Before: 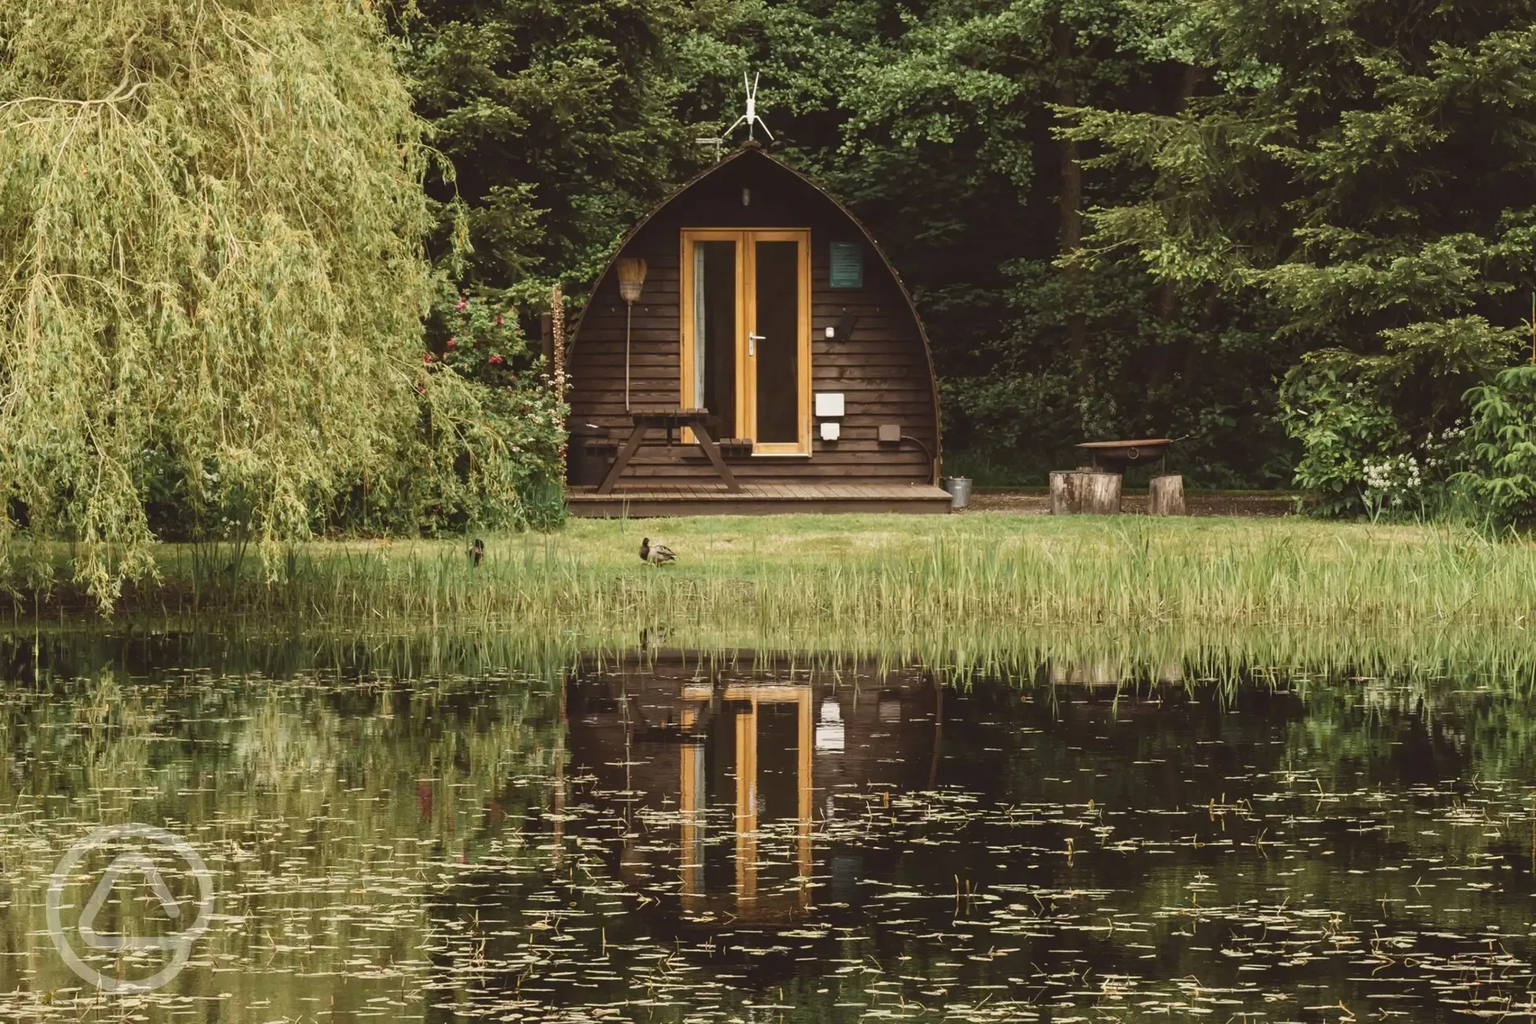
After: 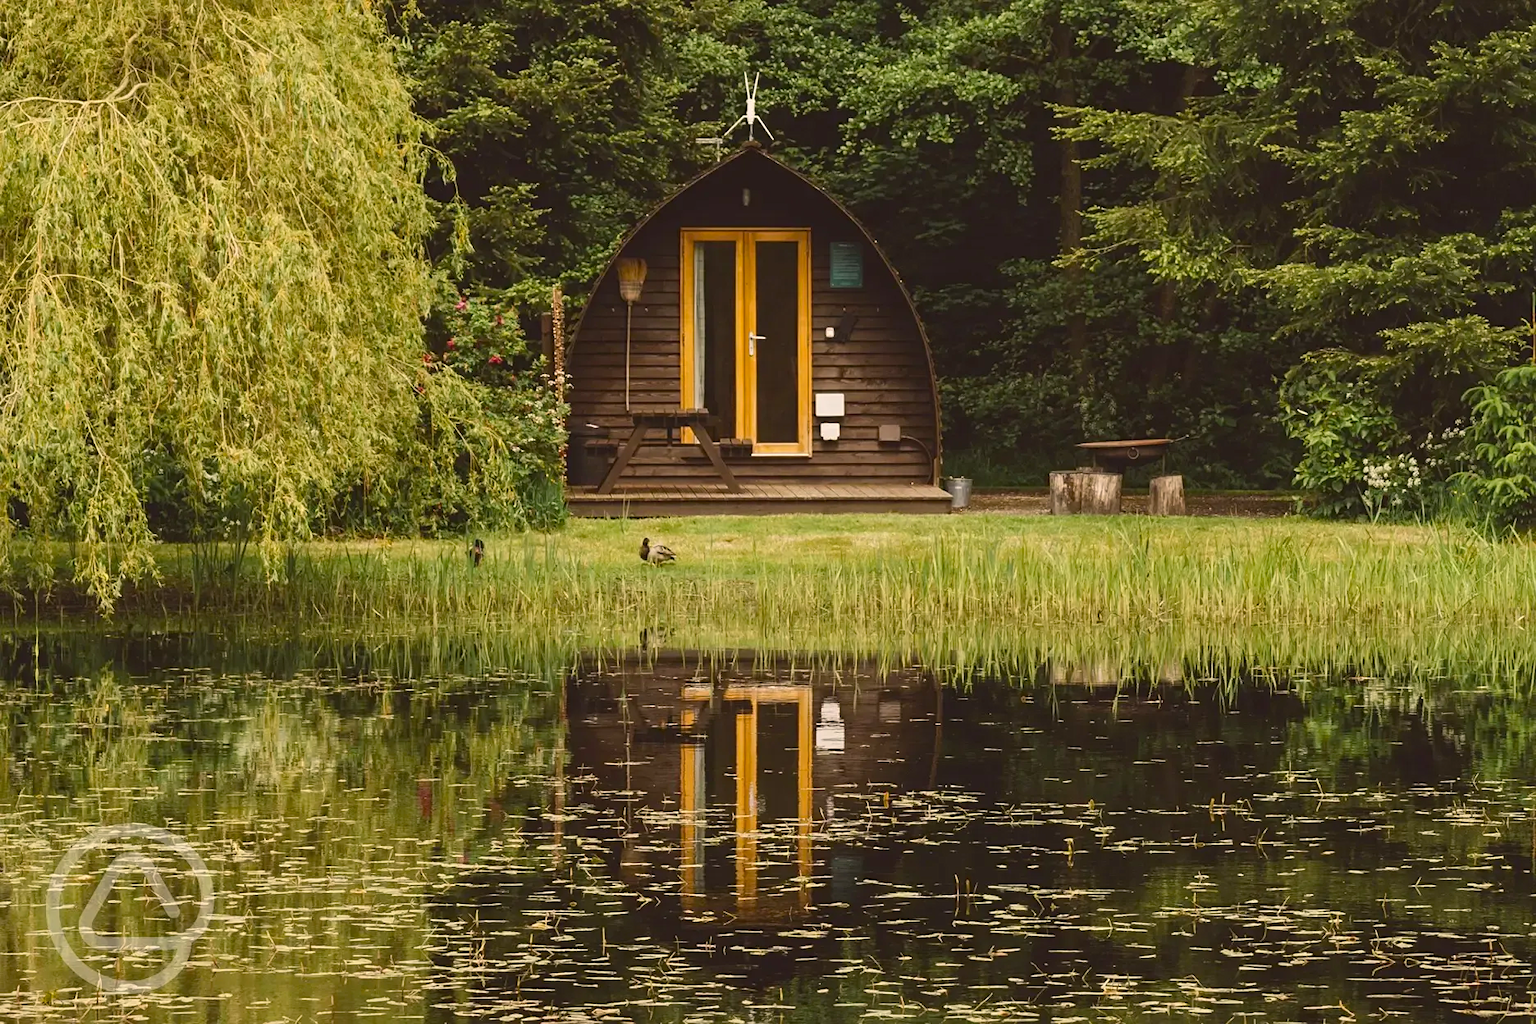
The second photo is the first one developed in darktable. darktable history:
color balance rgb: highlights gain › chroma 1.106%, highlights gain › hue 52.87°, perceptual saturation grading › global saturation 30.93%
sharpen: amount 0.203
